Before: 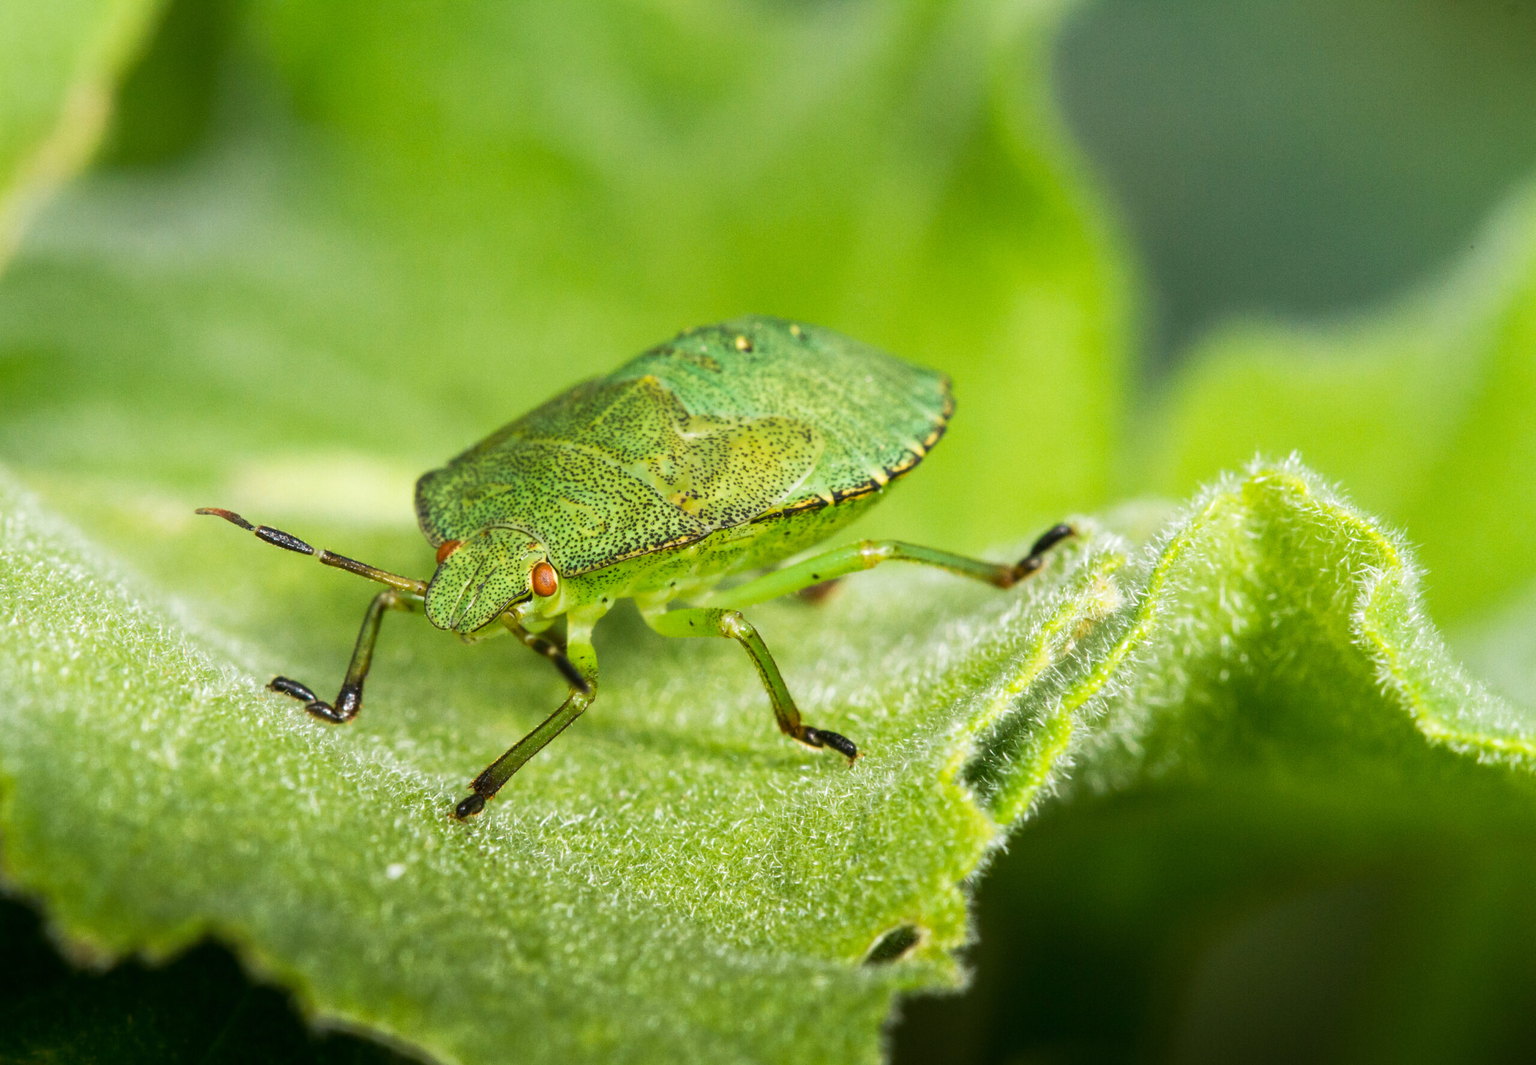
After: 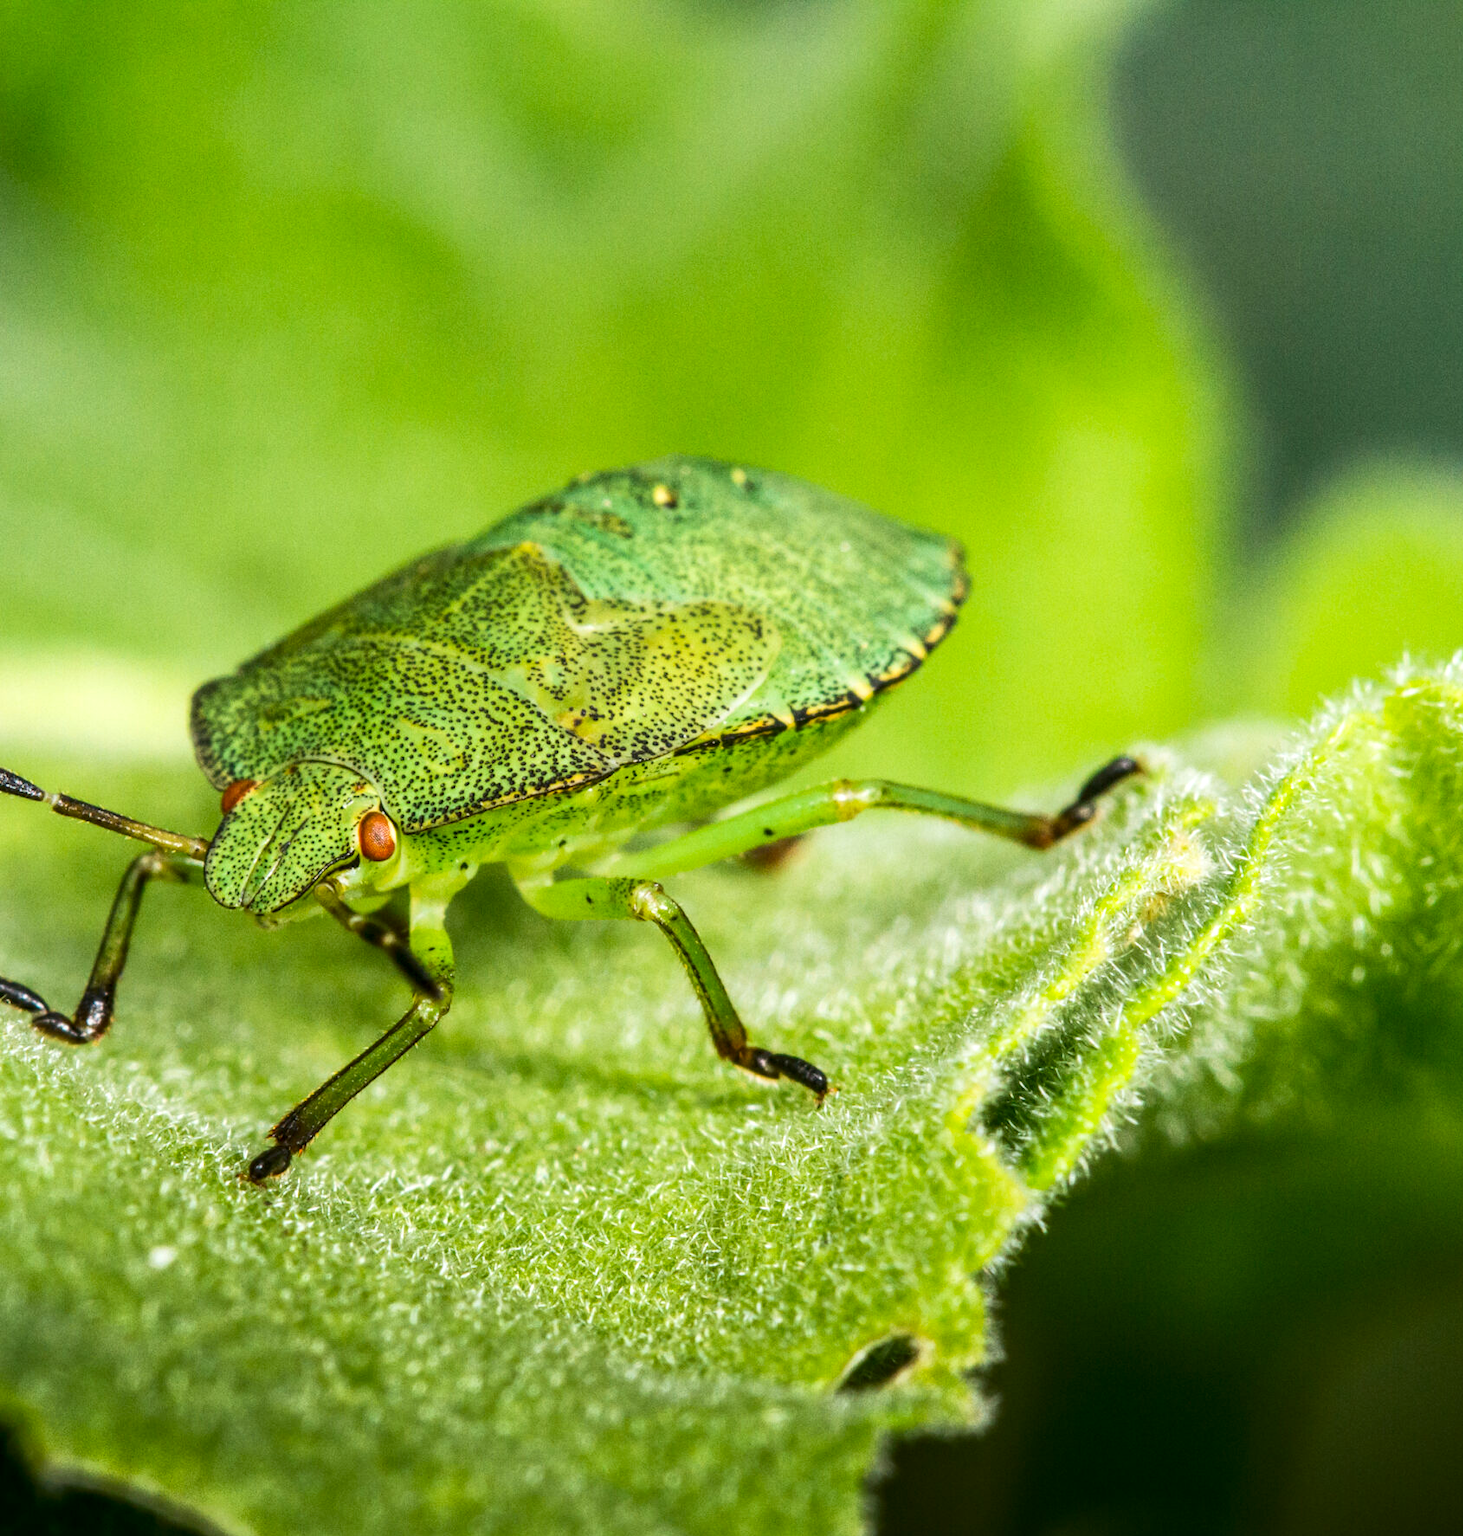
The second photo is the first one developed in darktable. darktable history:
local contrast: on, module defaults
crop and rotate: left 18.442%, right 15.508%
contrast brightness saturation: contrast 0.15, brightness -0.01, saturation 0.1
